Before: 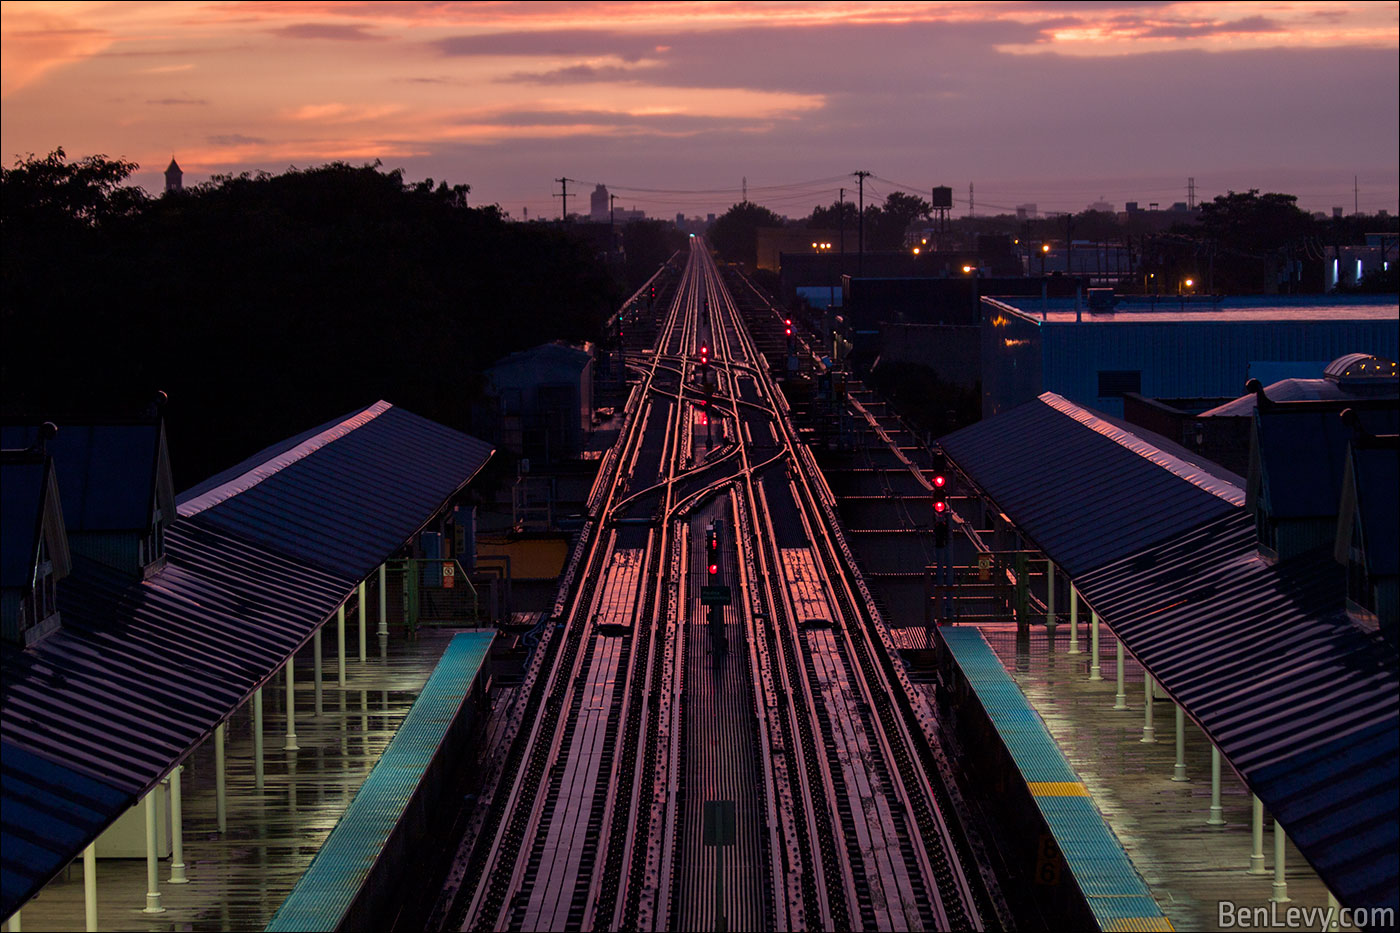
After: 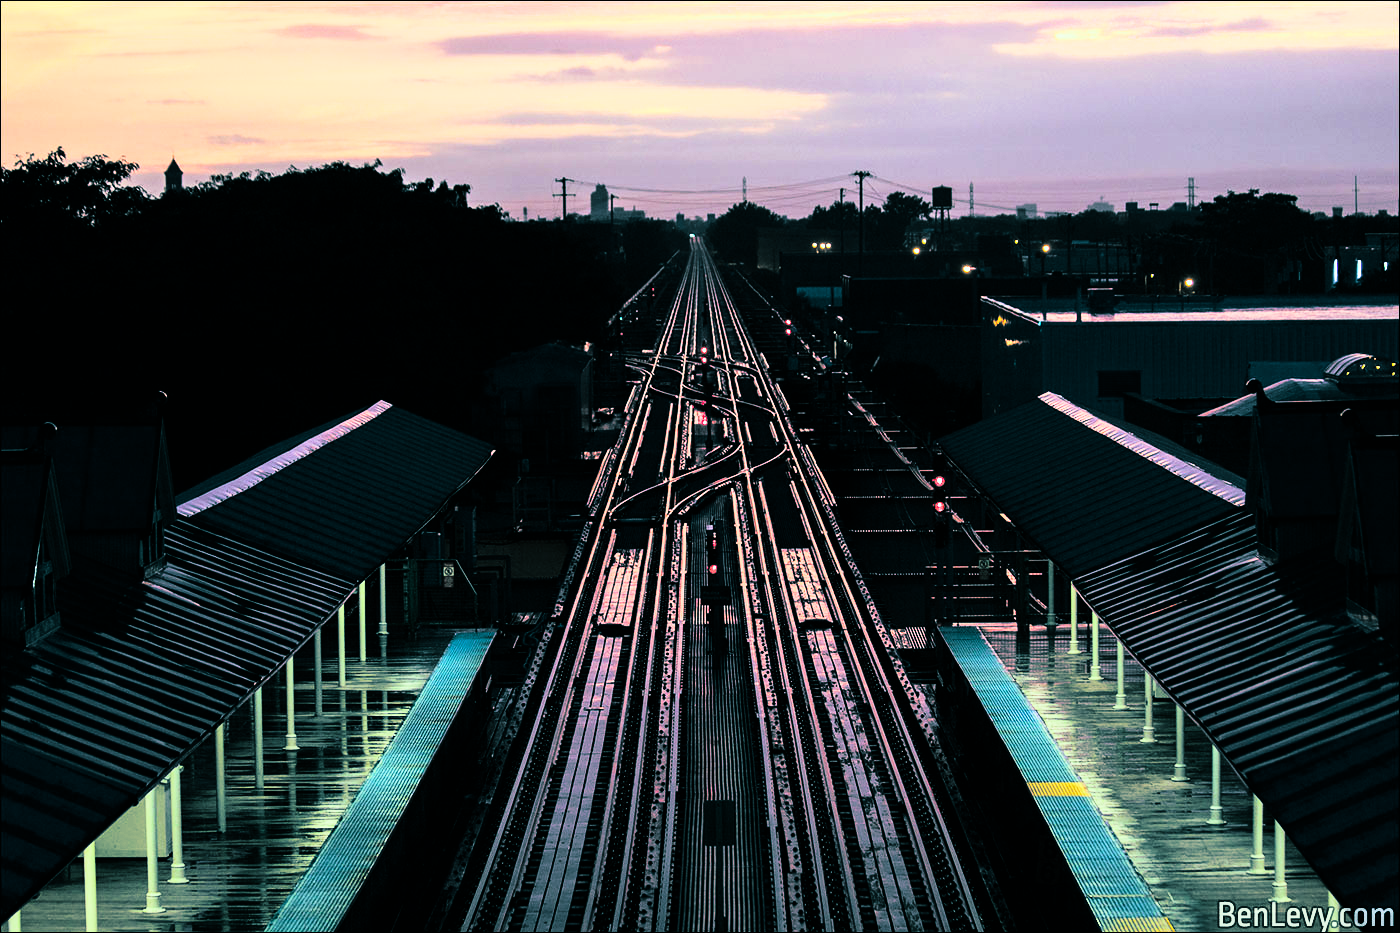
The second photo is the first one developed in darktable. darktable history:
split-toning: shadows › hue 186.43°, highlights › hue 49.29°, compress 30.29%
exposure: exposure 0.128 EV, compensate highlight preservation false
rgb curve: curves: ch0 [(0, 0) (0.21, 0.15) (0.24, 0.21) (0.5, 0.75) (0.75, 0.96) (0.89, 0.99) (1, 1)]; ch1 [(0, 0.02) (0.21, 0.13) (0.25, 0.2) (0.5, 0.67) (0.75, 0.9) (0.89, 0.97) (1, 1)]; ch2 [(0, 0.02) (0.21, 0.13) (0.25, 0.2) (0.5, 0.67) (0.75, 0.9) (0.89, 0.97) (1, 1)], compensate middle gray true
color balance: mode lift, gamma, gain (sRGB), lift [0.997, 0.979, 1.021, 1.011], gamma [1, 1.084, 0.916, 0.998], gain [1, 0.87, 1.13, 1.101], contrast 4.55%, contrast fulcrum 38.24%, output saturation 104.09%
